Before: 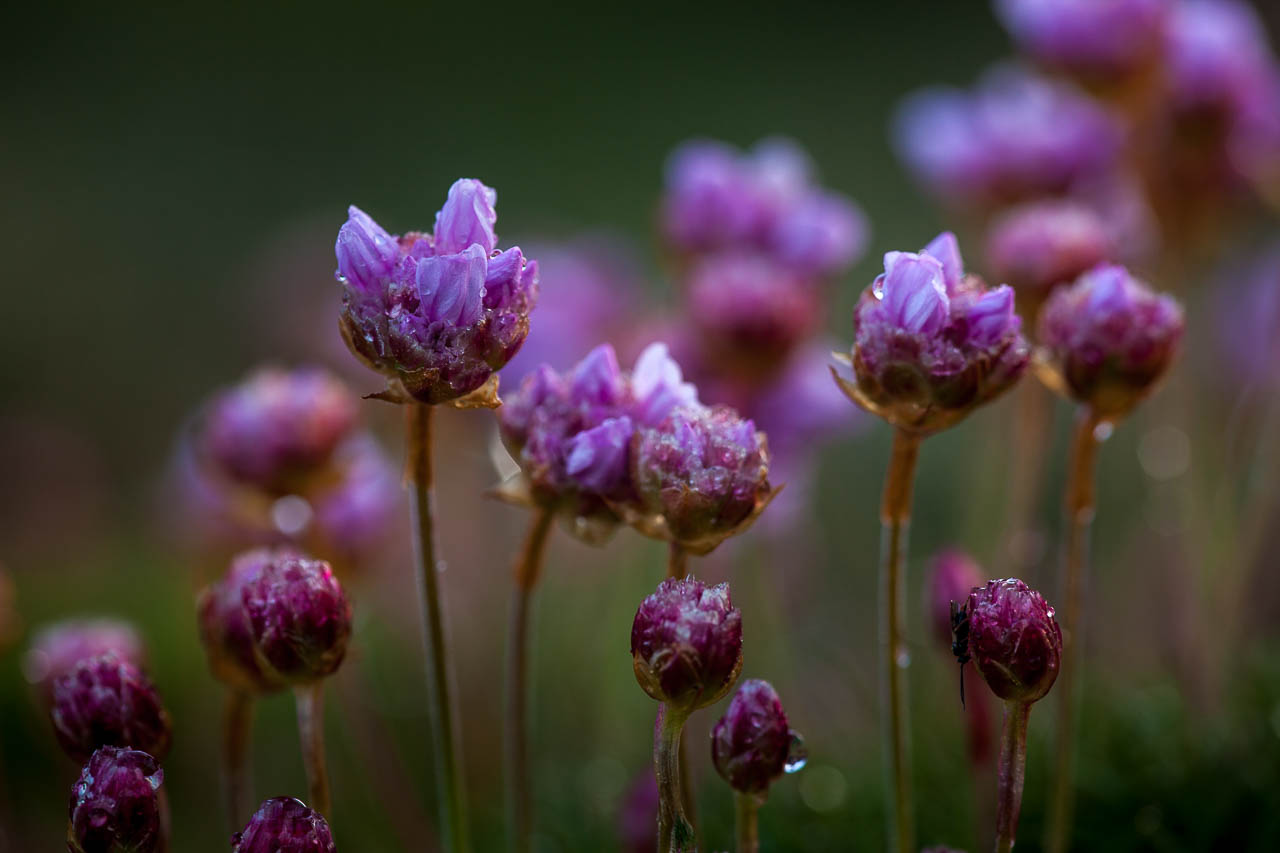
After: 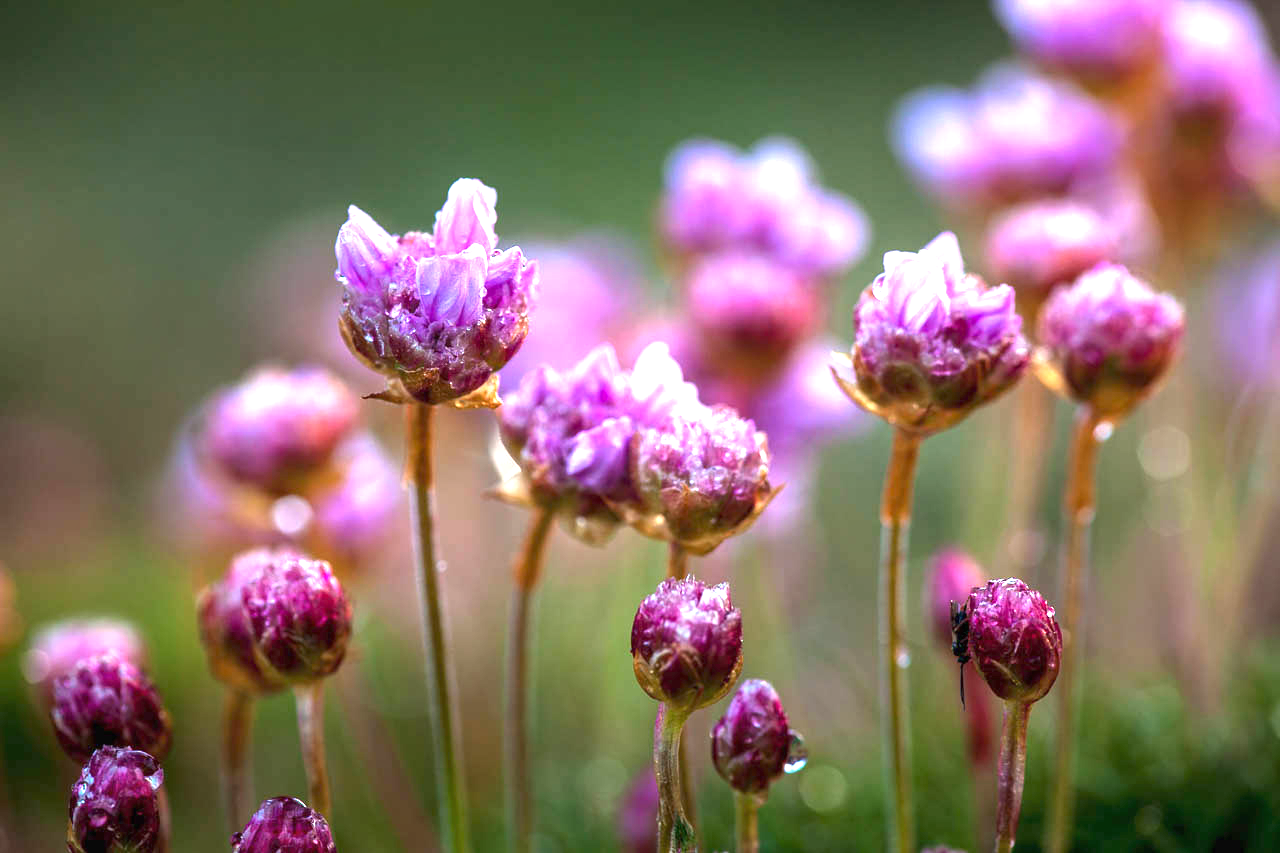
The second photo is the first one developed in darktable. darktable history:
shadows and highlights: shadows 32, highlights -32, soften with gaussian
exposure: black level correction 0, exposure 1.379 EV, compensate exposure bias true, compensate highlight preservation false
